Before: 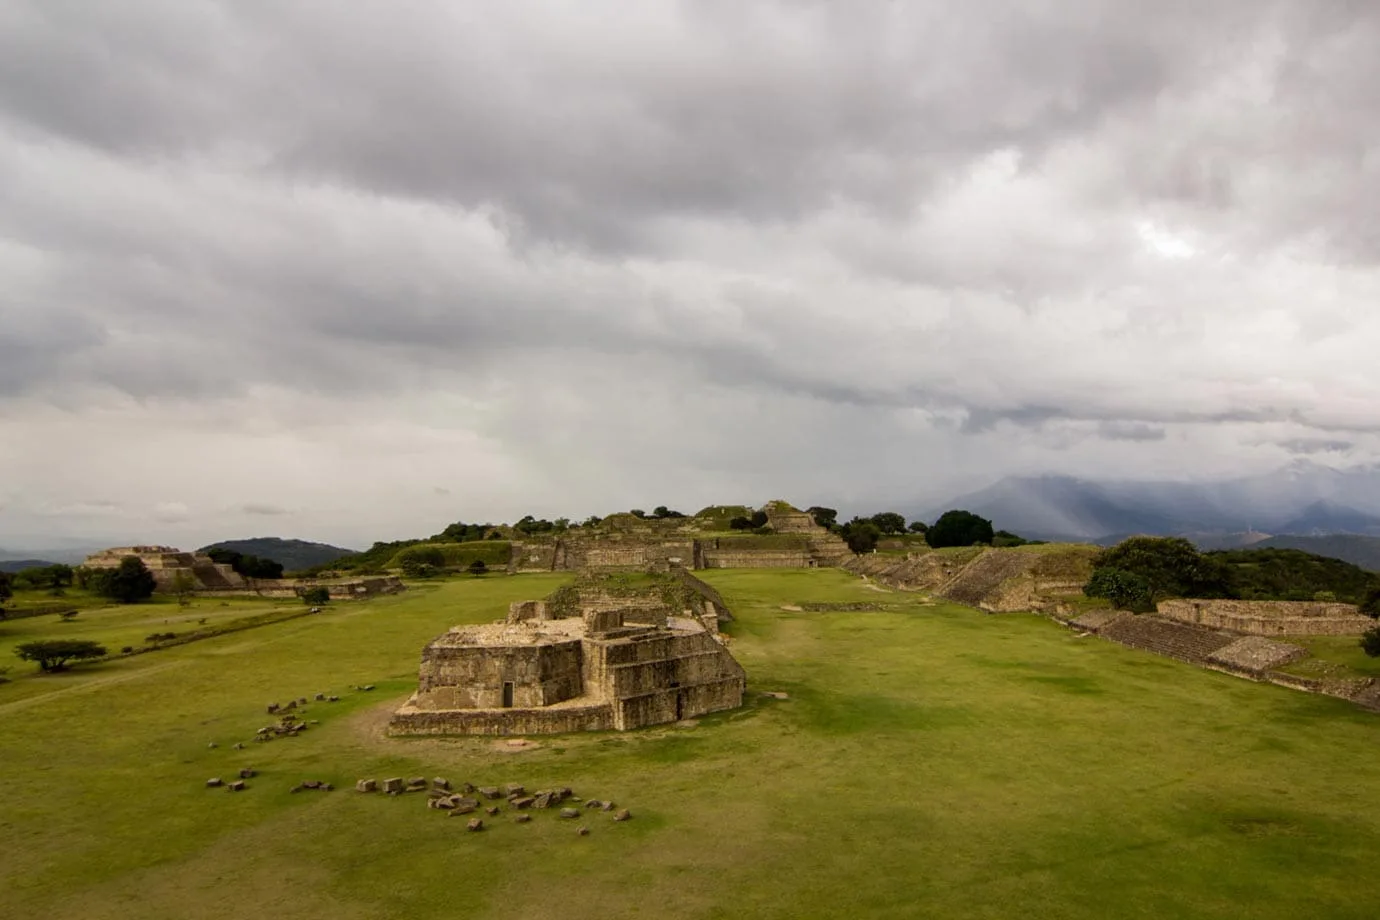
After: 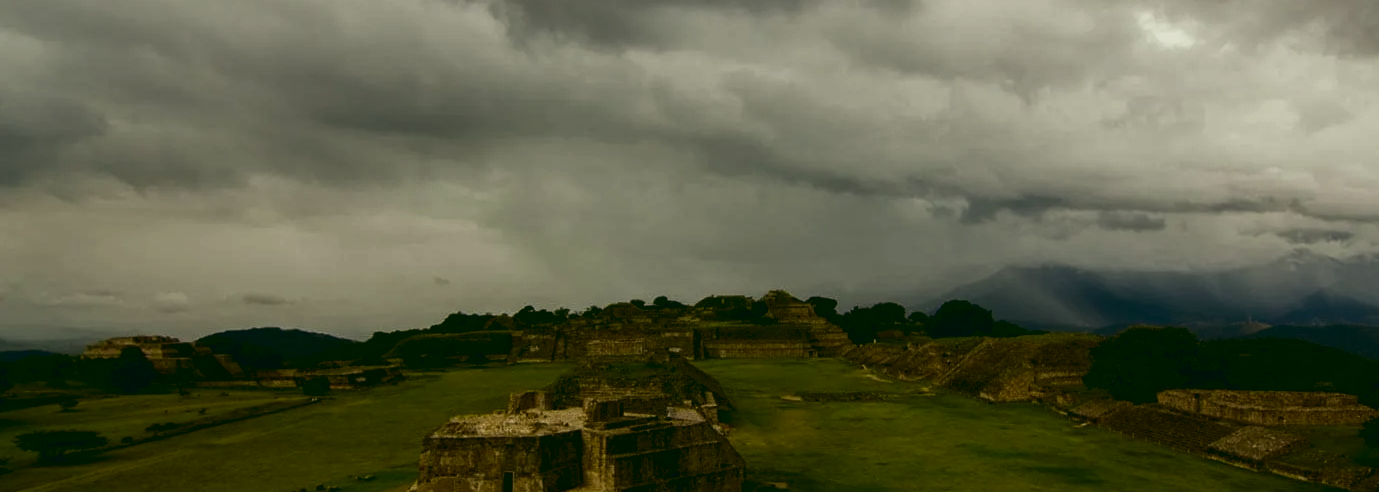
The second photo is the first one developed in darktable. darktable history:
color balance: lift [1.005, 0.99, 1.007, 1.01], gamma [1, 1.034, 1.032, 0.966], gain [0.873, 1.055, 1.067, 0.933]
crop and rotate: top 23.043%, bottom 23.437%
contrast brightness saturation: brightness -0.52
